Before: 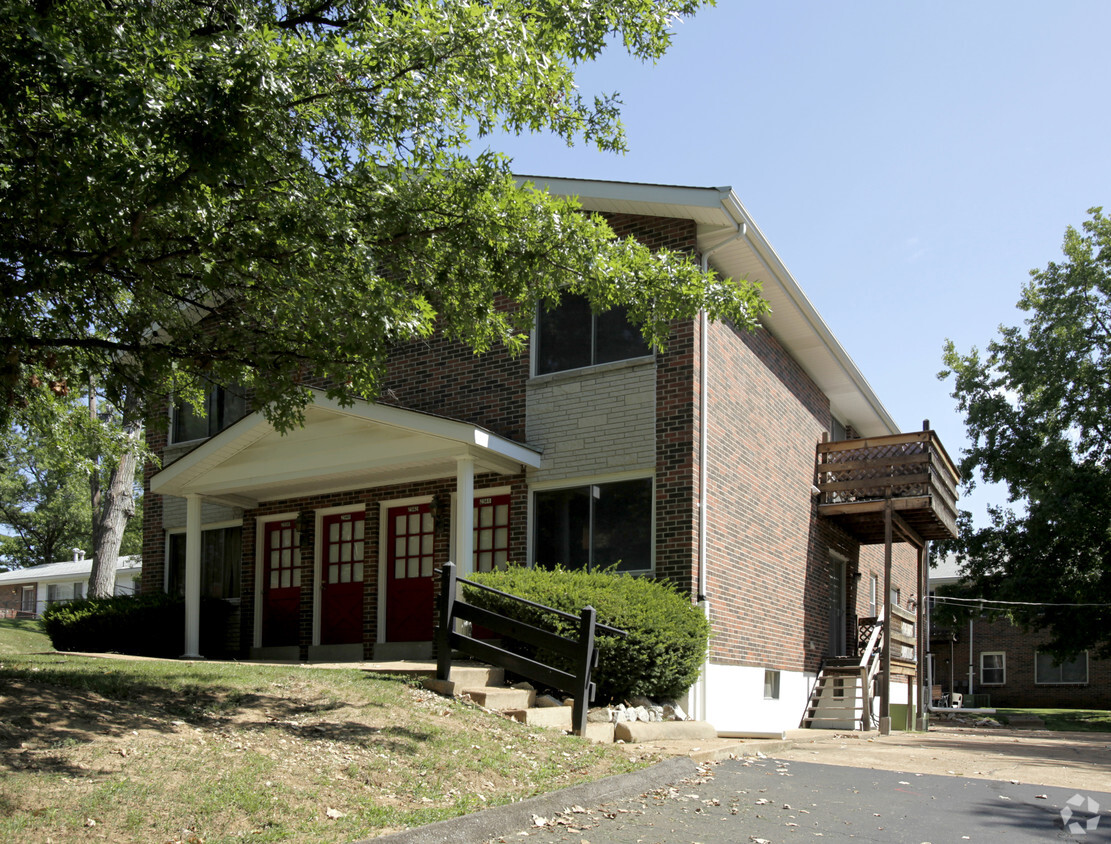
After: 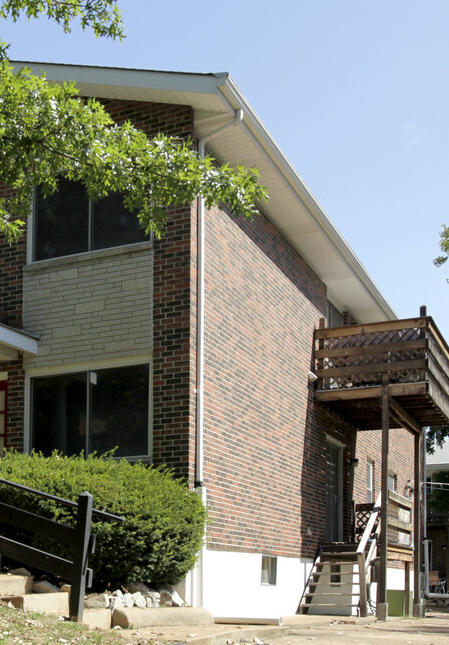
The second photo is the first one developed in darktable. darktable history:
crop: left 45.341%, top 13.523%, right 14.241%, bottom 9.953%
